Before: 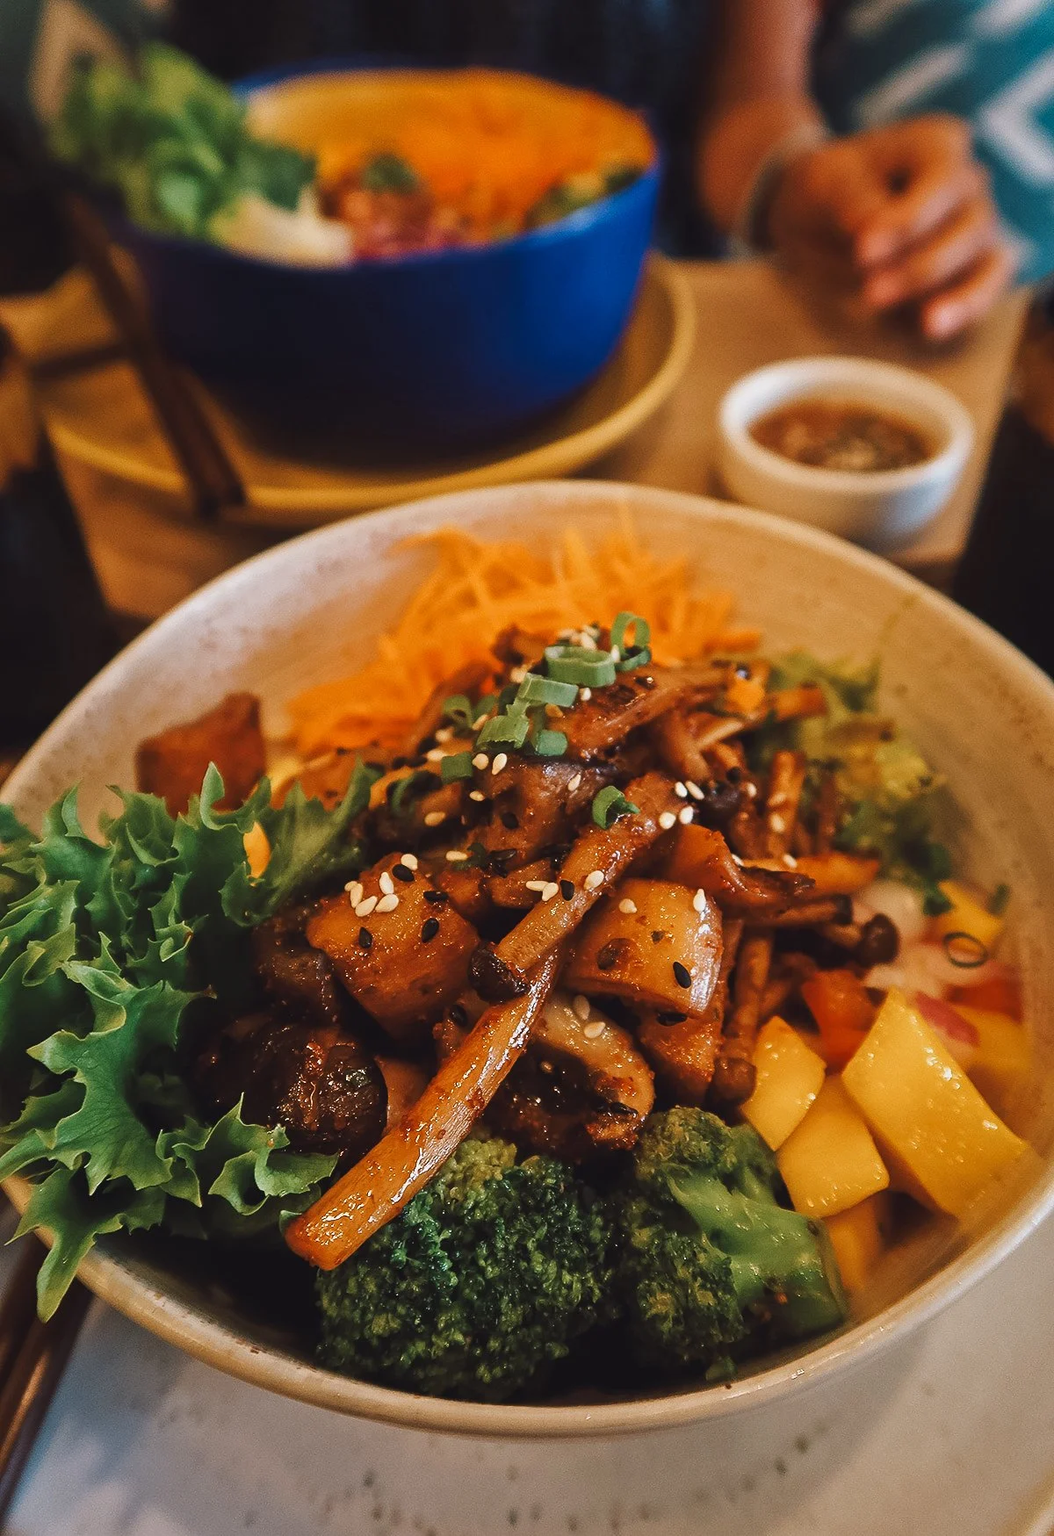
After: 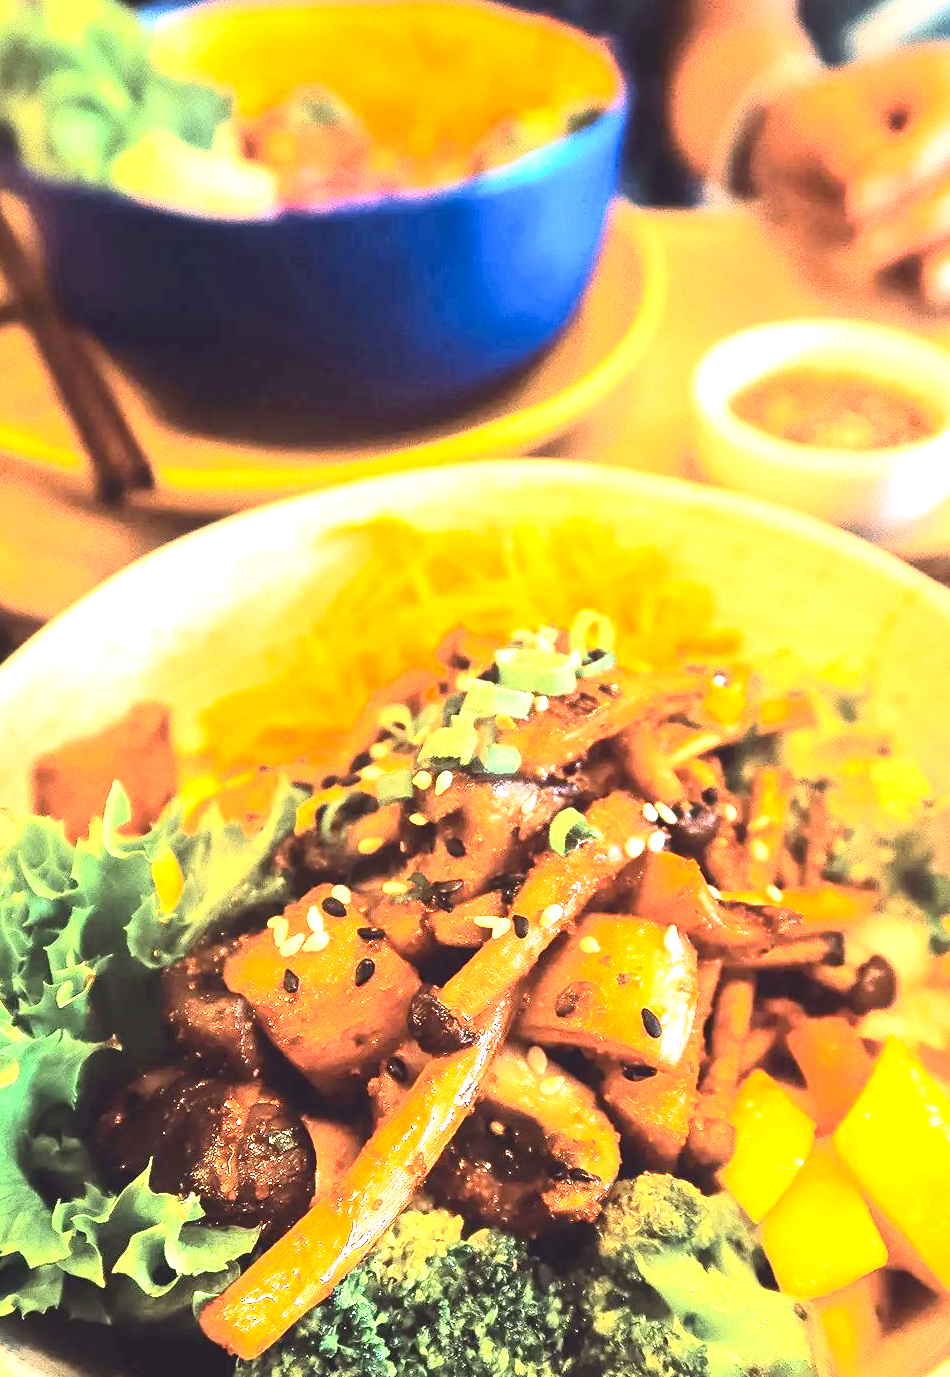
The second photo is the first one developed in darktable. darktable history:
crop and rotate: left 10.444%, top 5.014%, right 10.383%, bottom 16.202%
exposure: black level correction 0.001, exposure 2.621 EV, compensate exposure bias true, compensate highlight preservation false
contrast brightness saturation: contrast 0.376, brightness 0.101
